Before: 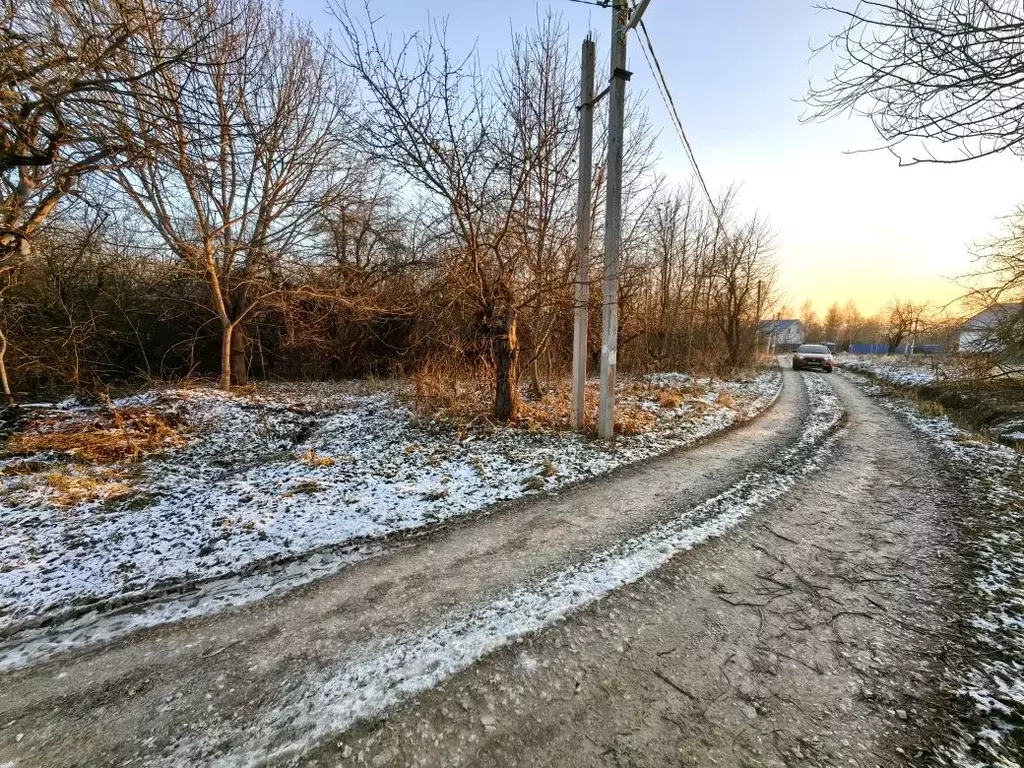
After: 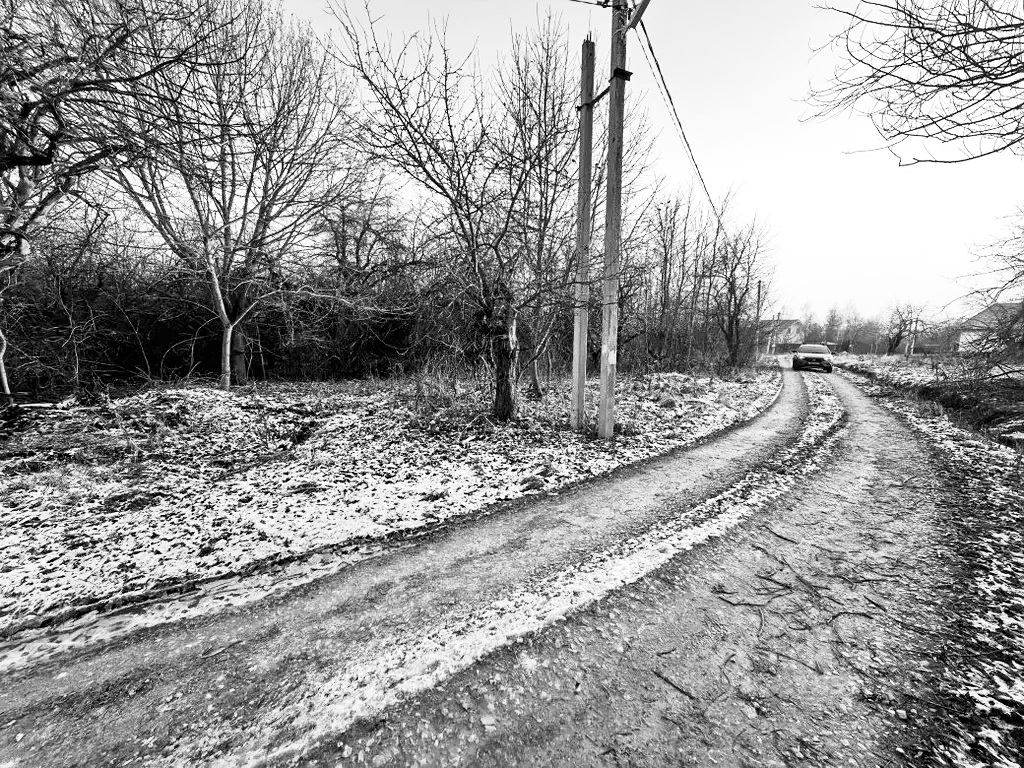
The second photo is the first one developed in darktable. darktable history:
monochrome: on, module defaults
sharpen: amount 0.2
base curve: curves: ch0 [(0, 0) (0.005, 0.002) (0.193, 0.295) (0.399, 0.664) (0.75, 0.928) (1, 1)]
exposure: black level correction 0.001, compensate highlight preservation false
